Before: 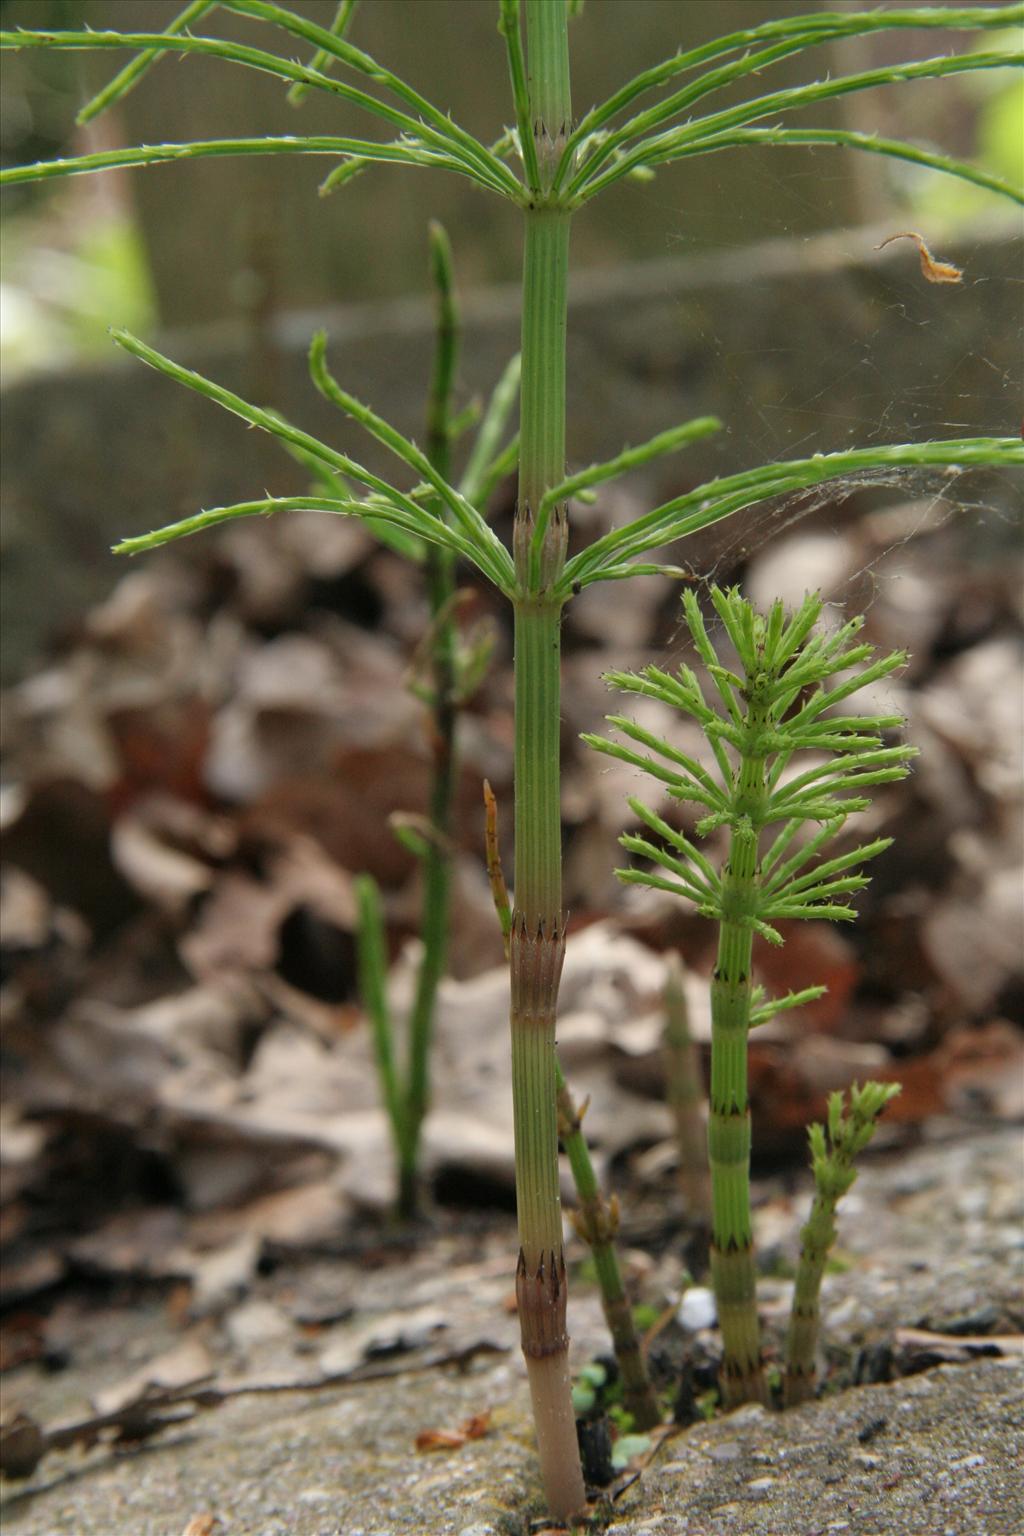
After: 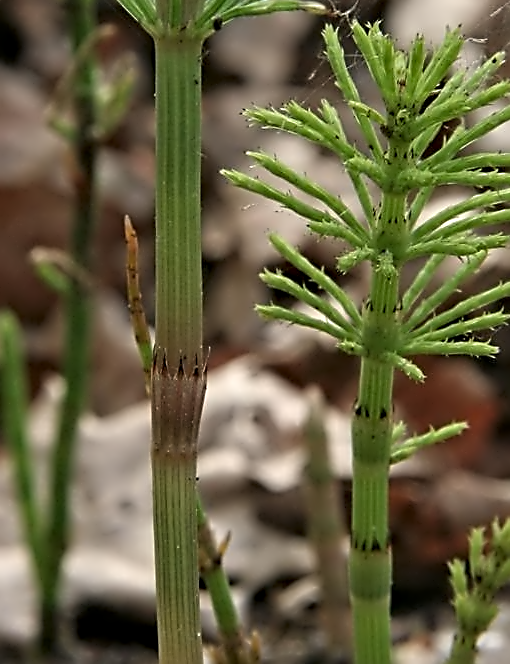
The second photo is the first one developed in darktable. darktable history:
contrast equalizer: octaves 7, y [[0.5, 0.542, 0.583, 0.625, 0.667, 0.708], [0.5 ×6], [0.5 ×6], [0, 0.033, 0.067, 0.1, 0.133, 0.167], [0, 0.05, 0.1, 0.15, 0.2, 0.25]]
crop: left 35.102%, top 36.751%, right 15.027%, bottom 19.958%
sharpen: on, module defaults
